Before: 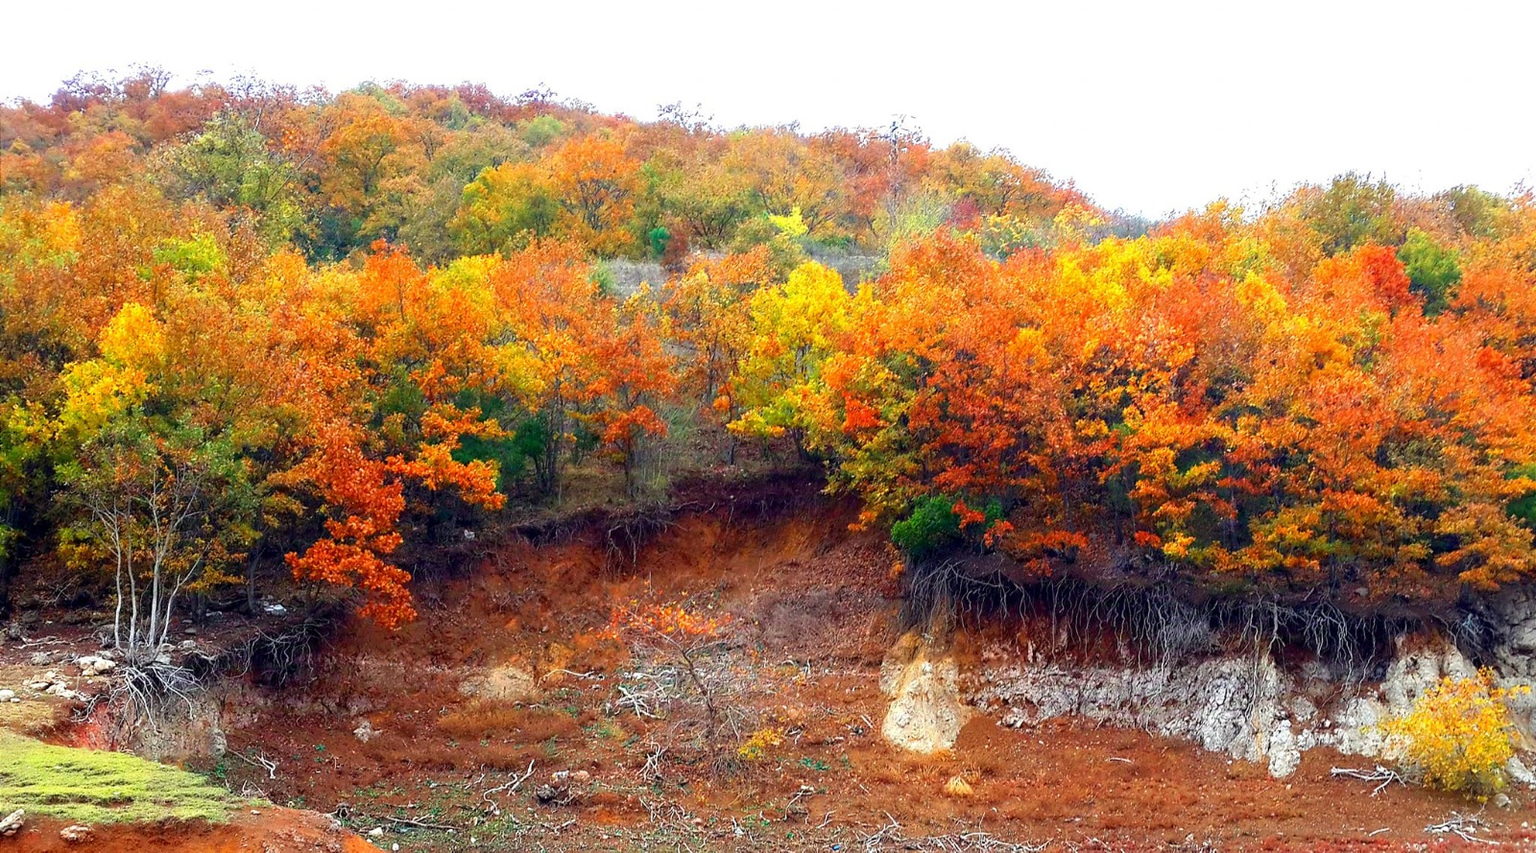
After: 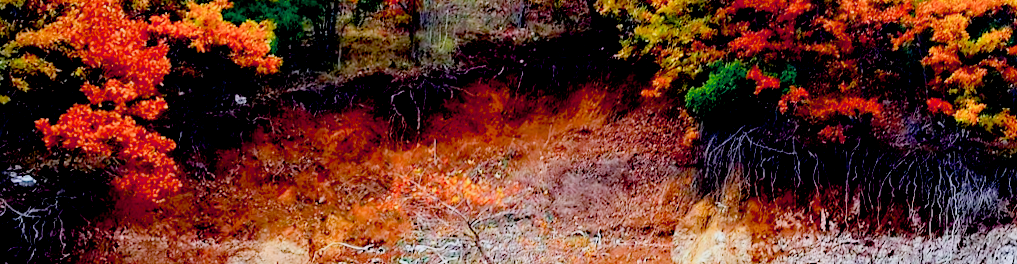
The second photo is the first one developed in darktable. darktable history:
rotate and perspective: rotation 0.679°, lens shift (horizontal) 0.136, crop left 0.009, crop right 0.991, crop top 0.078, crop bottom 0.95
crop: left 18.091%, top 51.13%, right 17.525%, bottom 16.85%
filmic rgb: black relative exposure -7.15 EV, white relative exposure 5.36 EV, hardness 3.02
exposure: black level correction 0.035, exposure 0.9 EV, compensate highlight preservation false
color calibration: illuminant as shot in camera, x 0.358, y 0.373, temperature 4628.91 K
